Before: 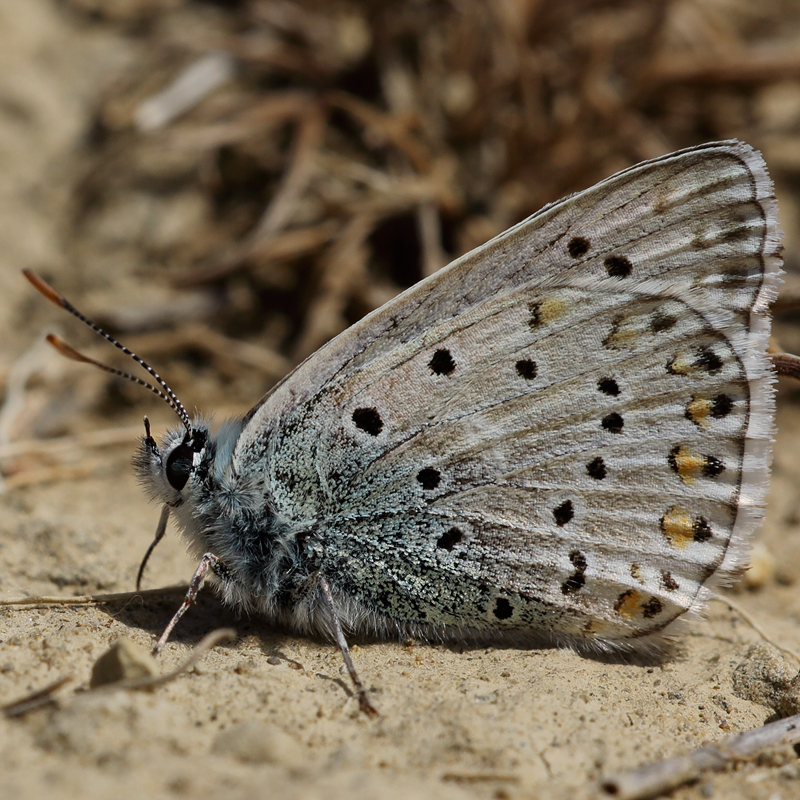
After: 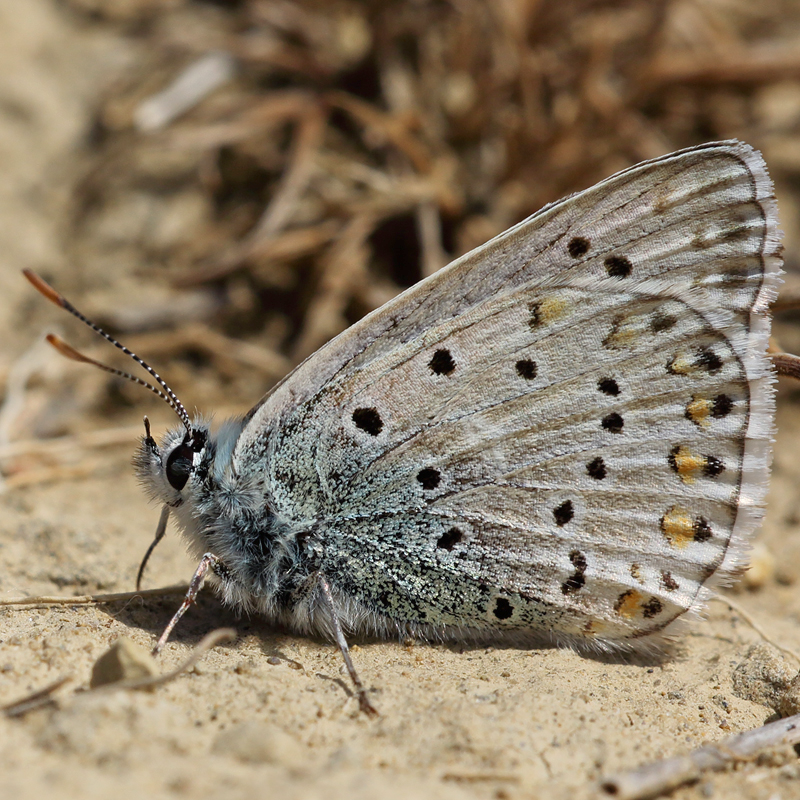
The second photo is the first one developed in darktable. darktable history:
tone equalizer: -8 EV 1 EV, -7 EV 1 EV, -6 EV 1 EV, -5 EV 1 EV, -4 EV 1 EV, -3 EV 0.75 EV, -2 EV 0.5 EV, -1 EV 0.25 EV
shadows and highlights: shadows -40.15, highlights 62.88, soften with gaussian
